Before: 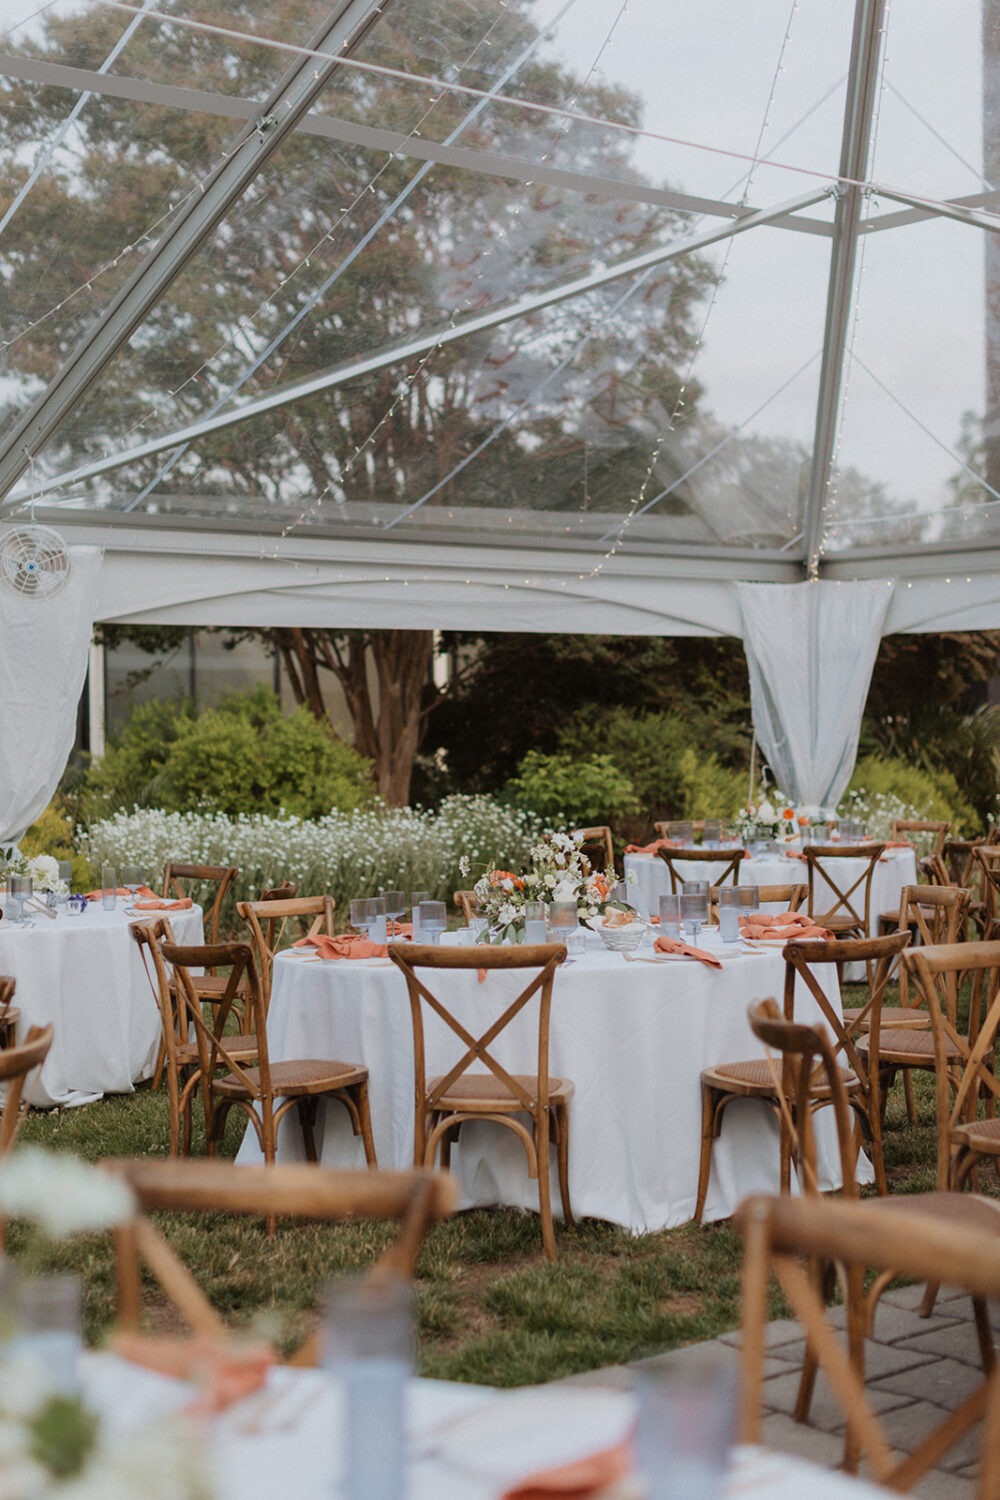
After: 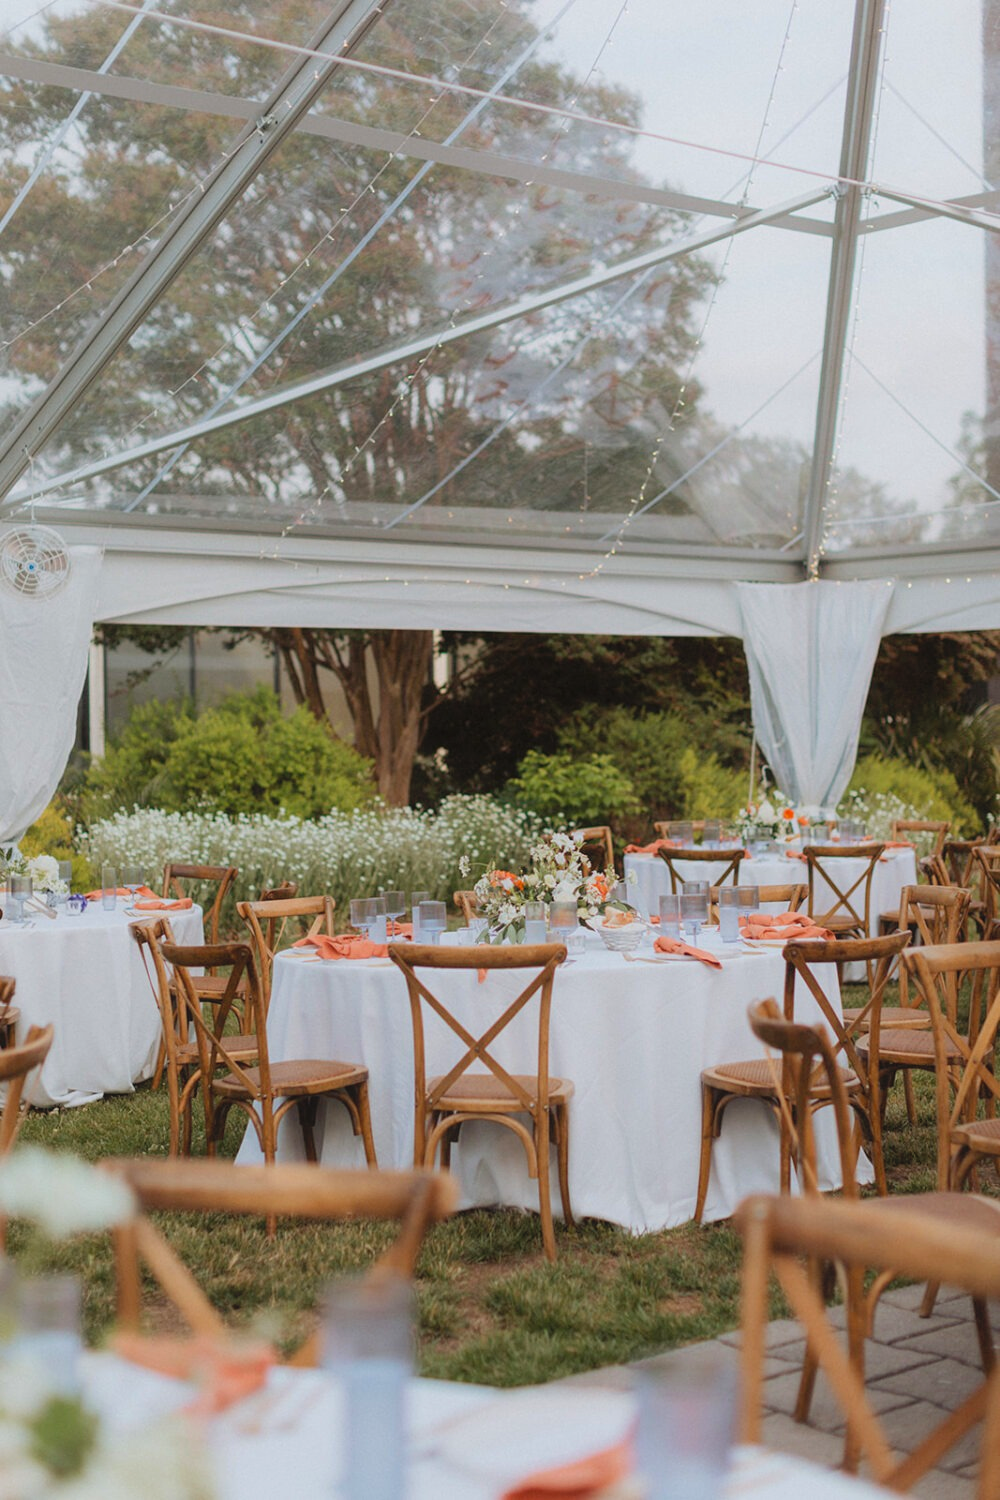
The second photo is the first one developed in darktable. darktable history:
contrast brightness saturation: brightness 0.09, saturation 0.193
contrast equalizer: octaves 7, y [[0.511, 0.558, 0.631, 0.632, 0.559, 0.512], [0.5 ×6], [0.507, 0.559, 0.627, 0.644, 0.647, 0.647], [0 ×6], [0 ×6]], mix -0.181
